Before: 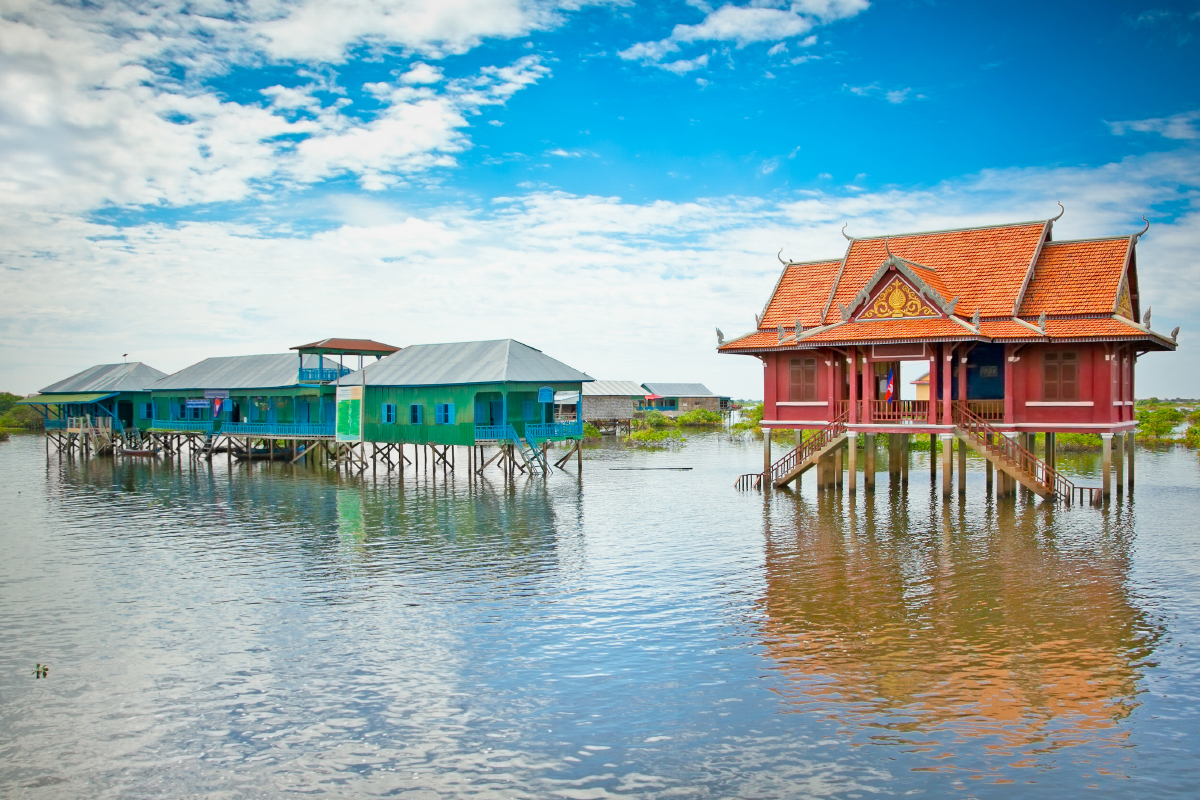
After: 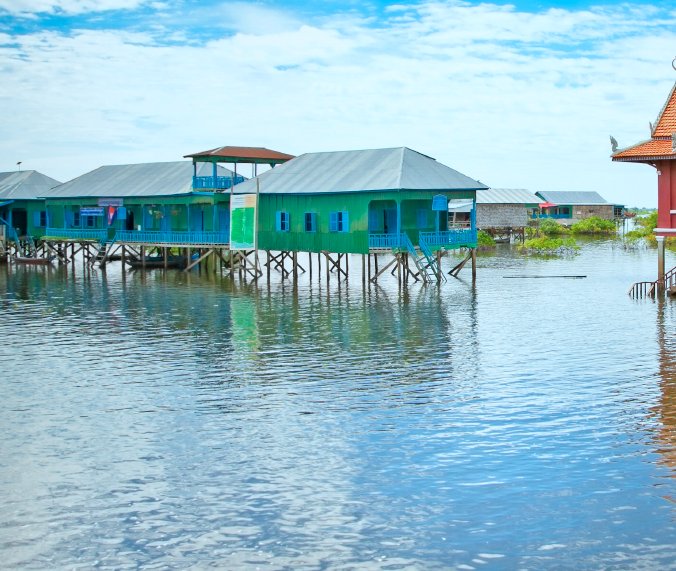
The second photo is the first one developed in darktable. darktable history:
crop: left 8.907%, top 24.072%, right 34.754%, bottom 4.479%
color calibration: illuminant Planckian (black body), x 0.368, y 0.36, temperature 4277.38 K, saturation algorithm version 1 (2020)
tone equalizer: on, module defaults
